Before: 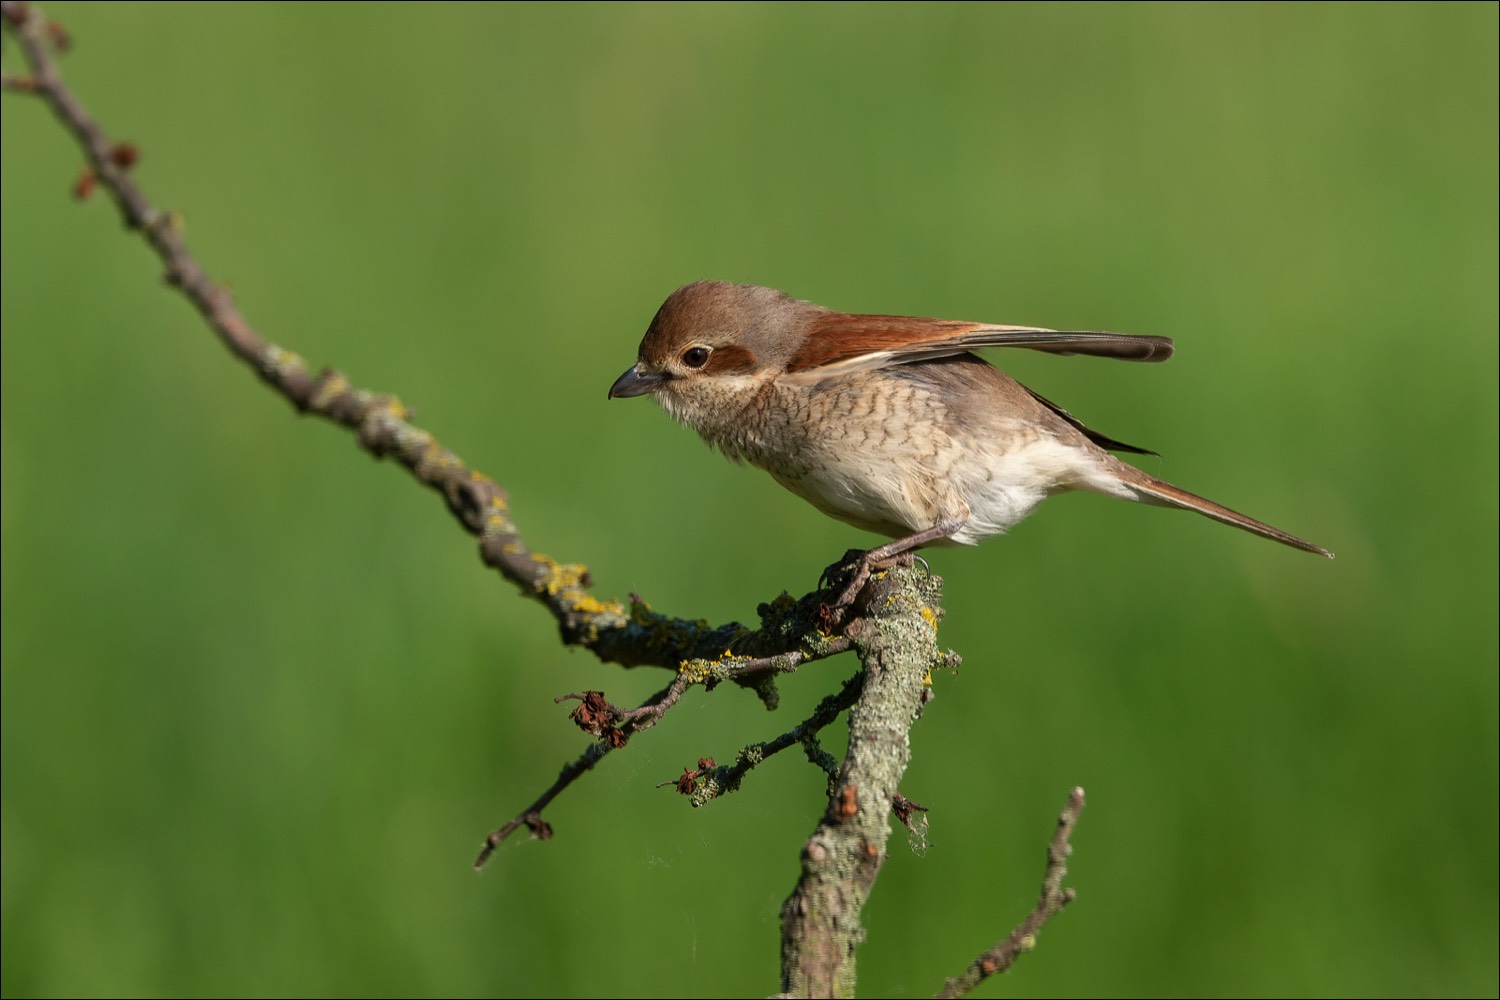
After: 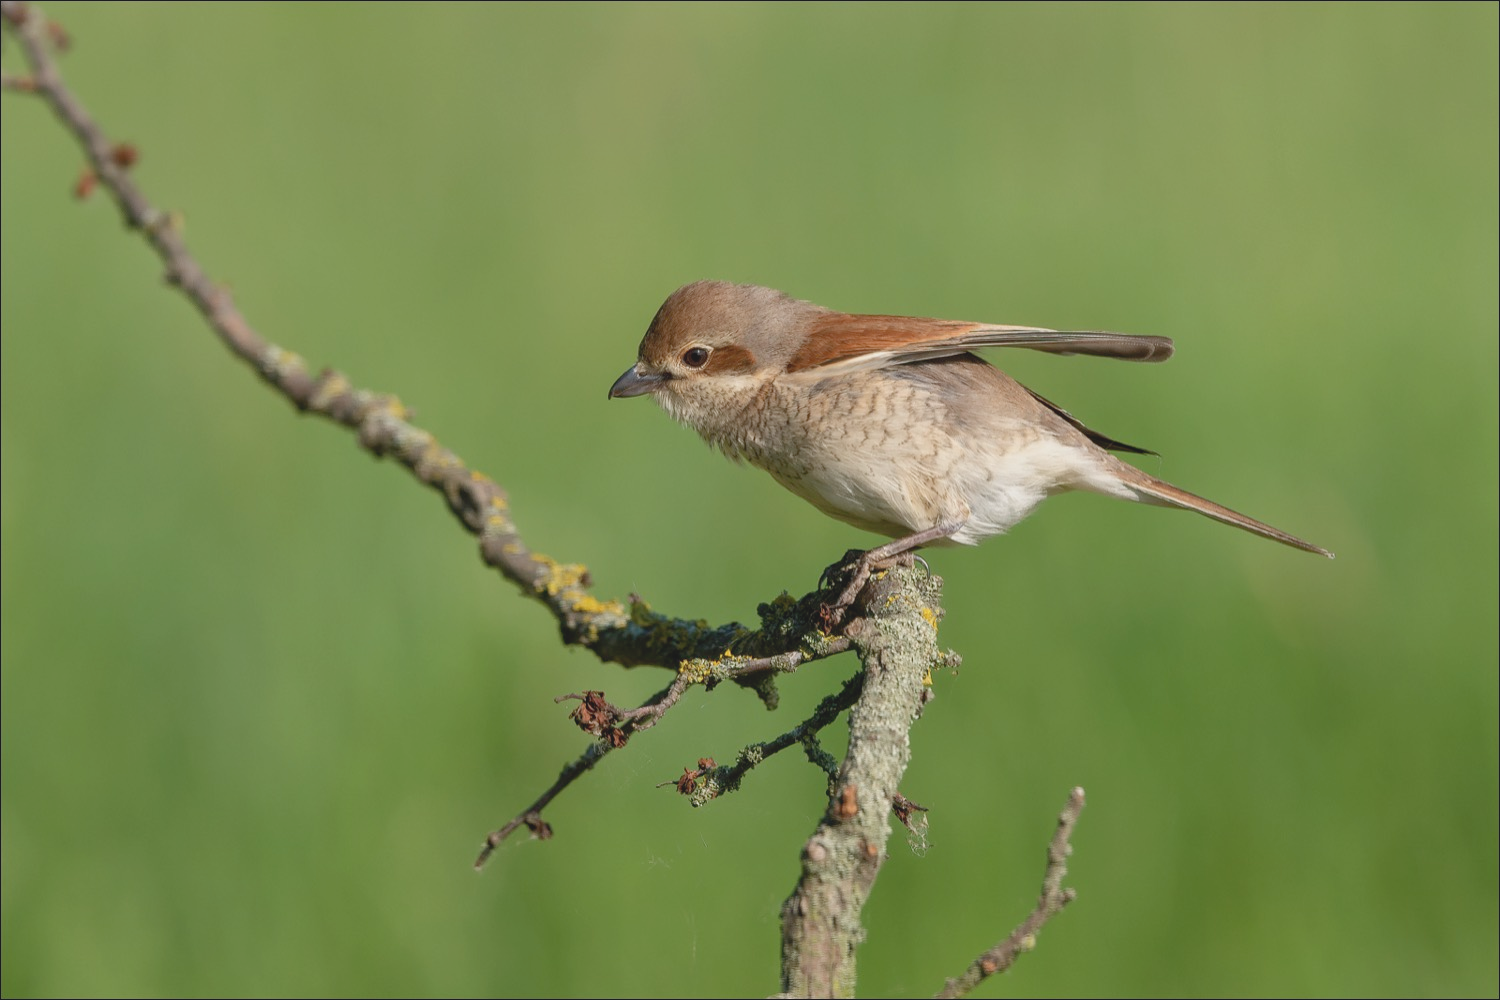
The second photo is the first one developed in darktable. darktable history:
contrast brightness saturation: contrast -0.15, brightness 0.05, saturation -0.12
